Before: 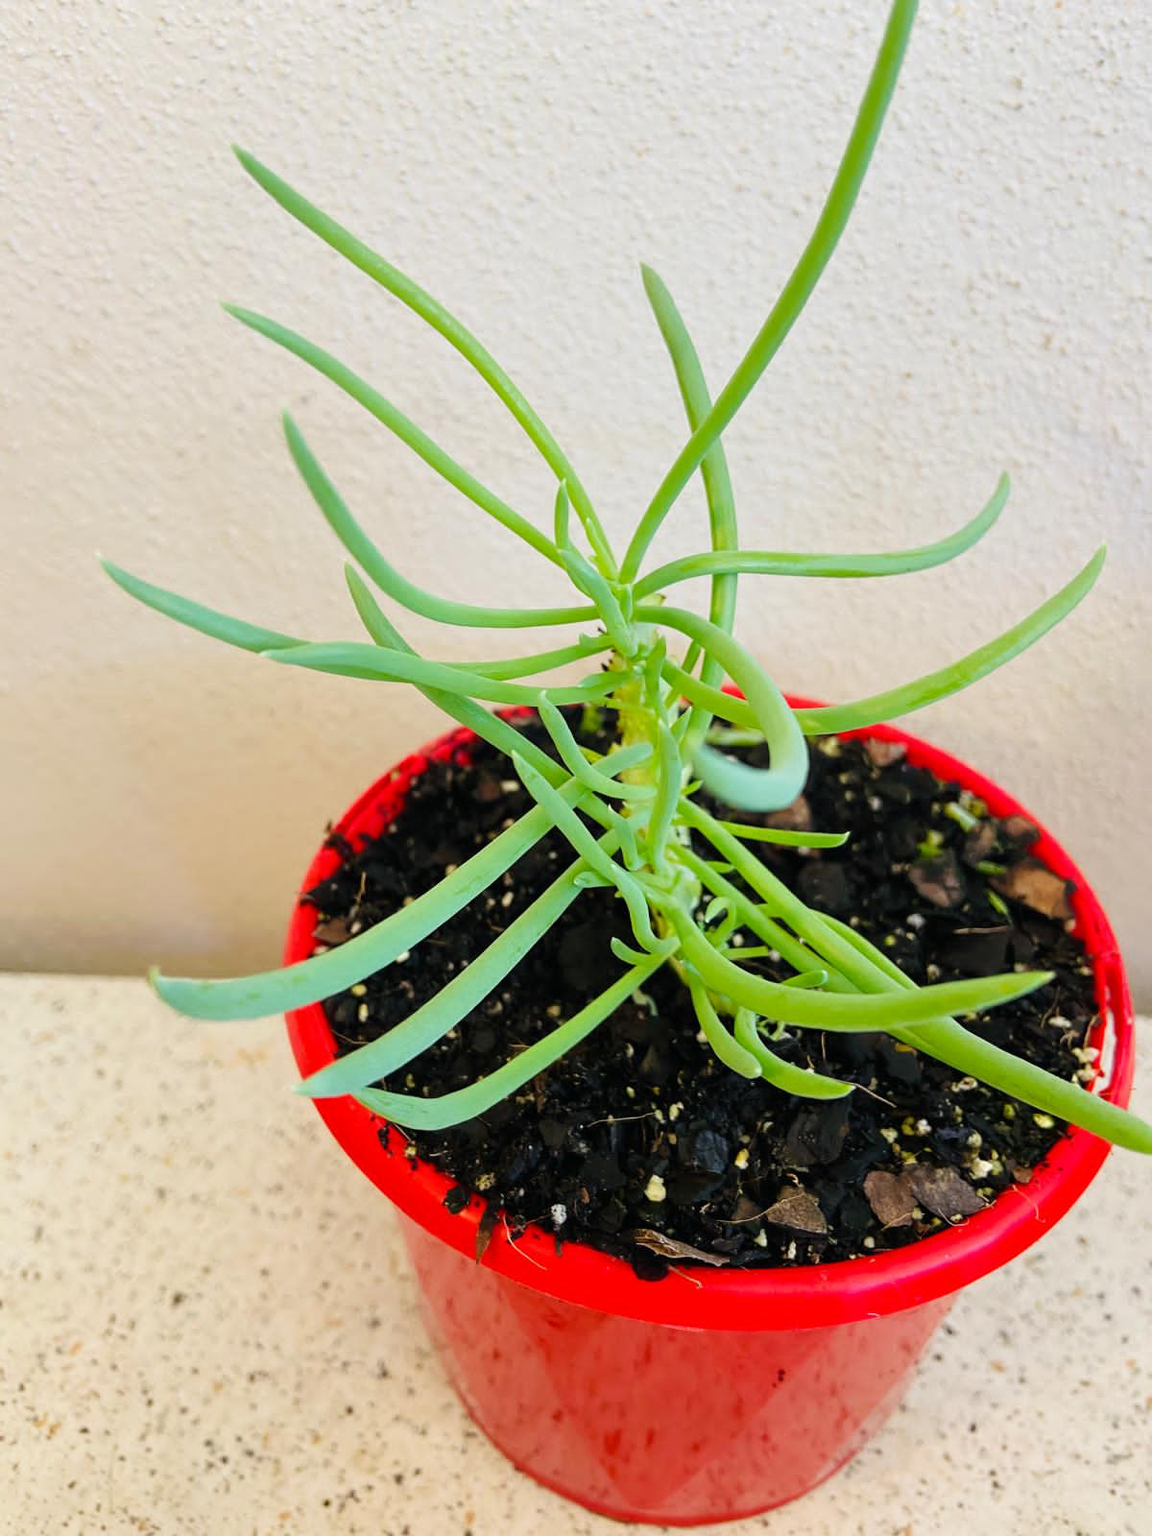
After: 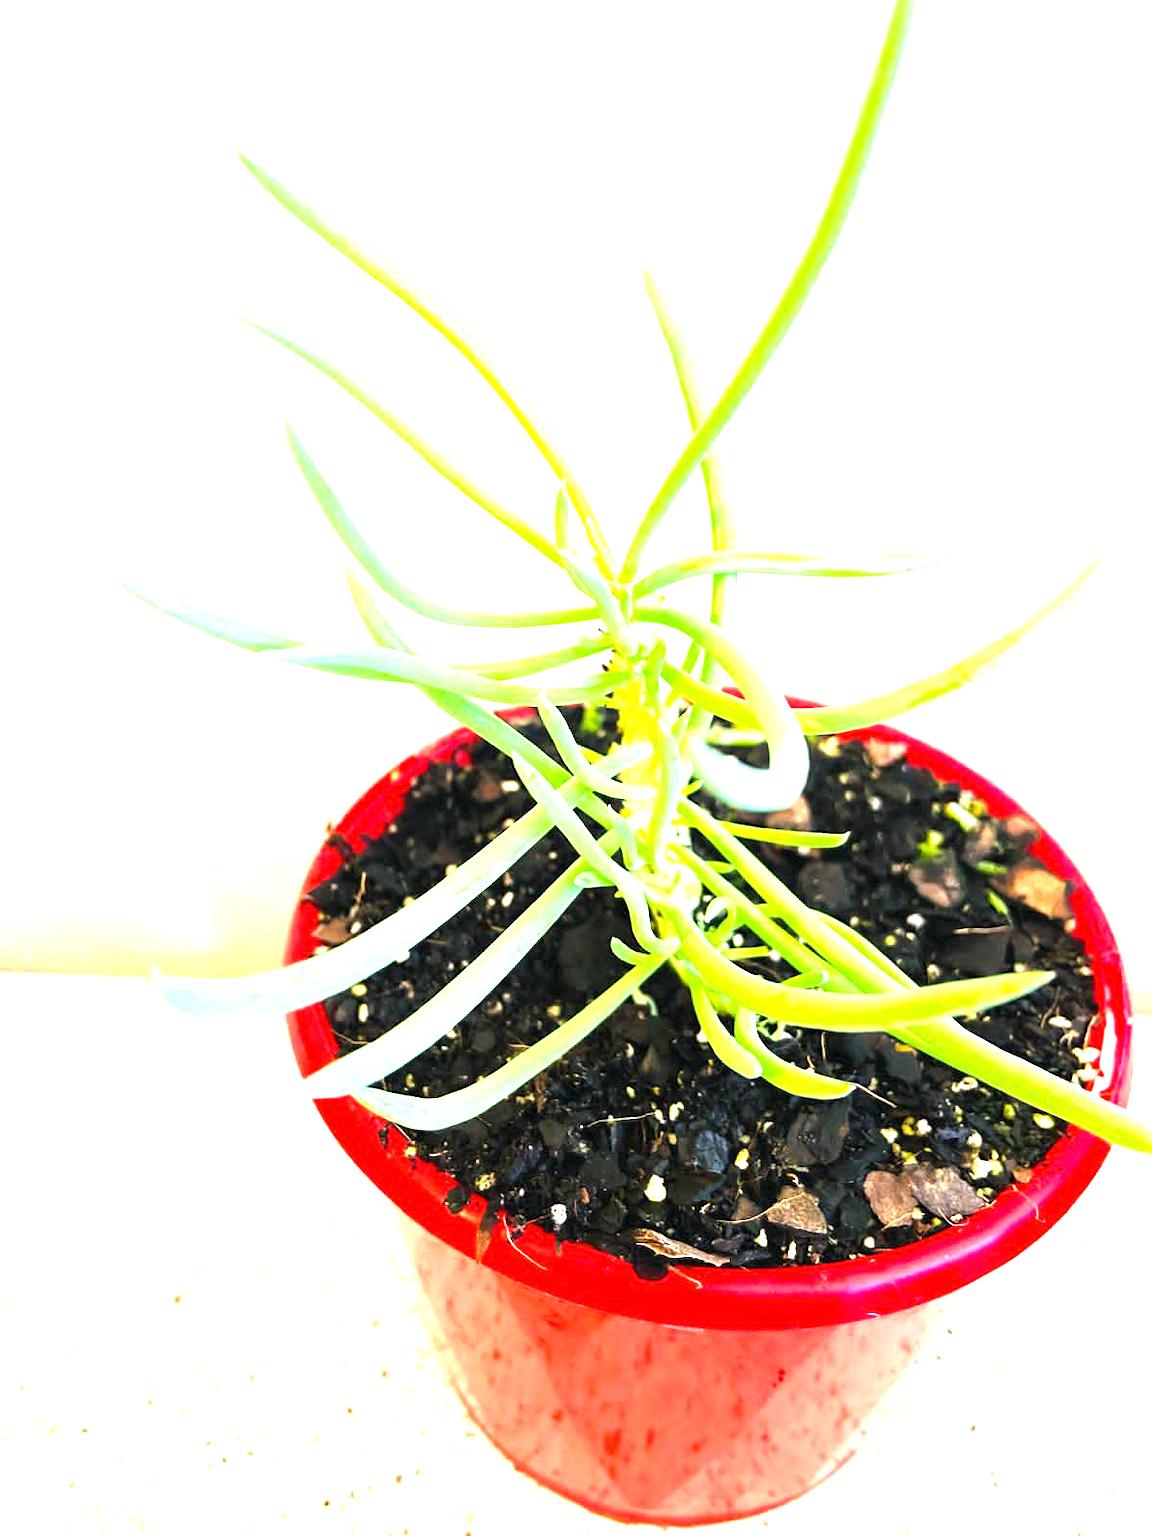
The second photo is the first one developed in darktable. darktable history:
exposure: exposure 2.04 EV, compensate highlight preservation false
